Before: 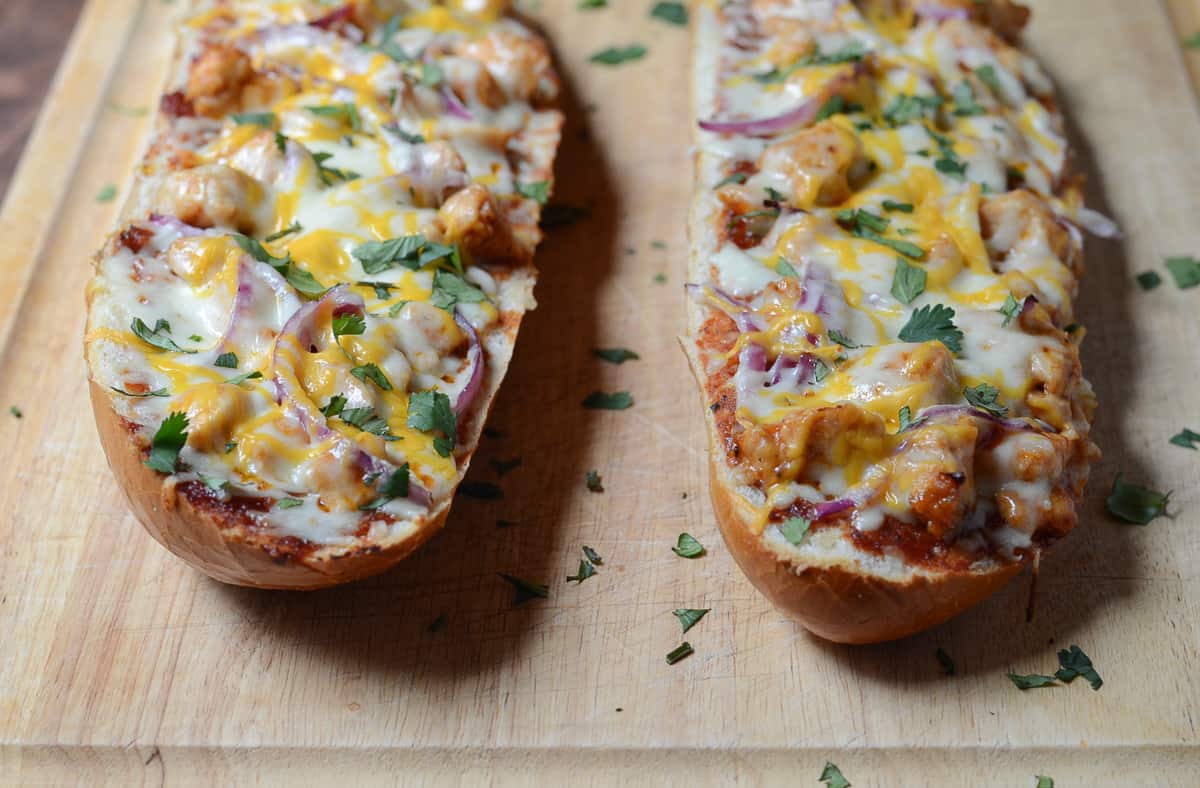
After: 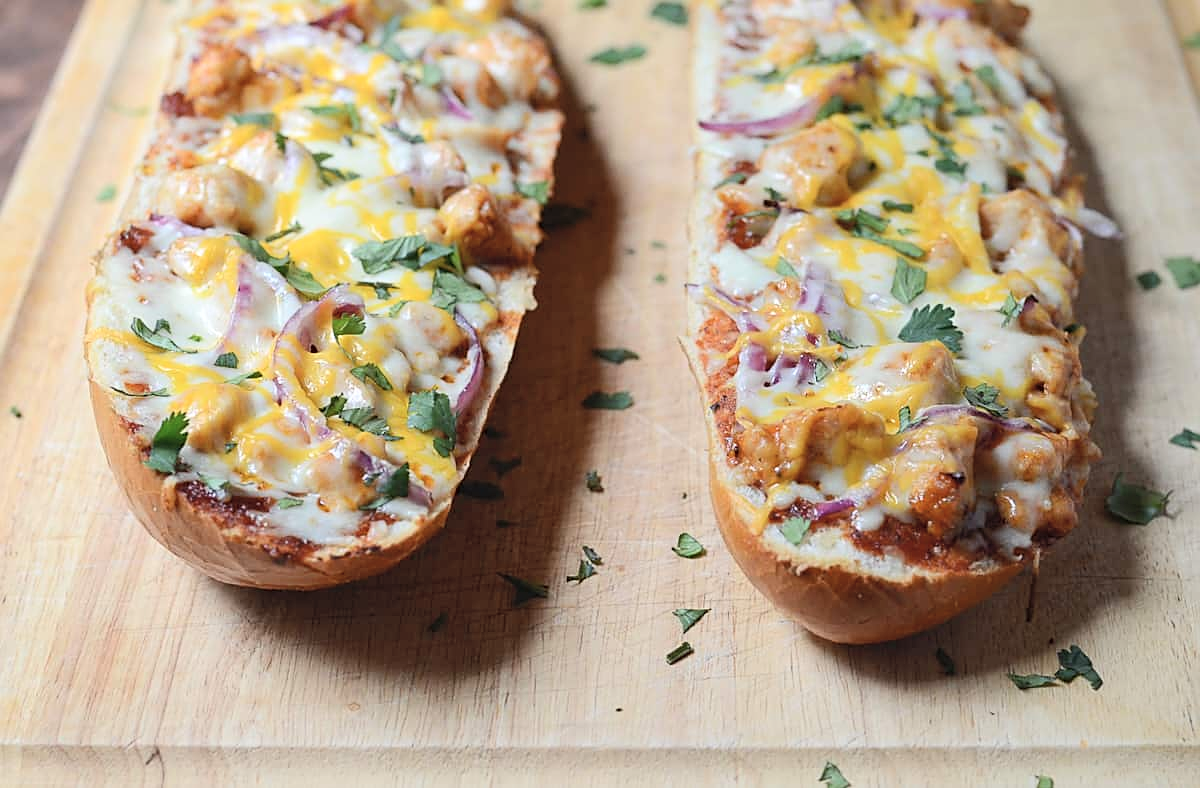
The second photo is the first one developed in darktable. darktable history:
contrast brightness saturation: contrast 0.14, brightness 0.21
sharpen: on, module defaults
